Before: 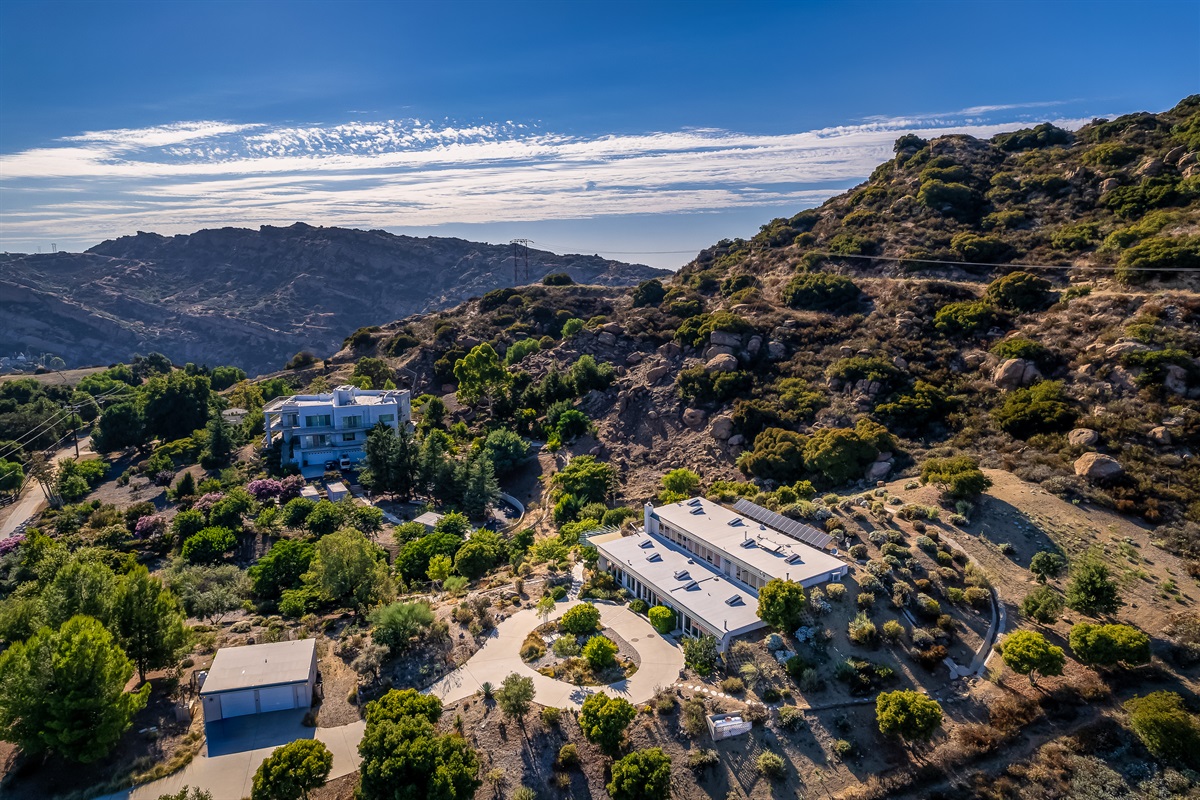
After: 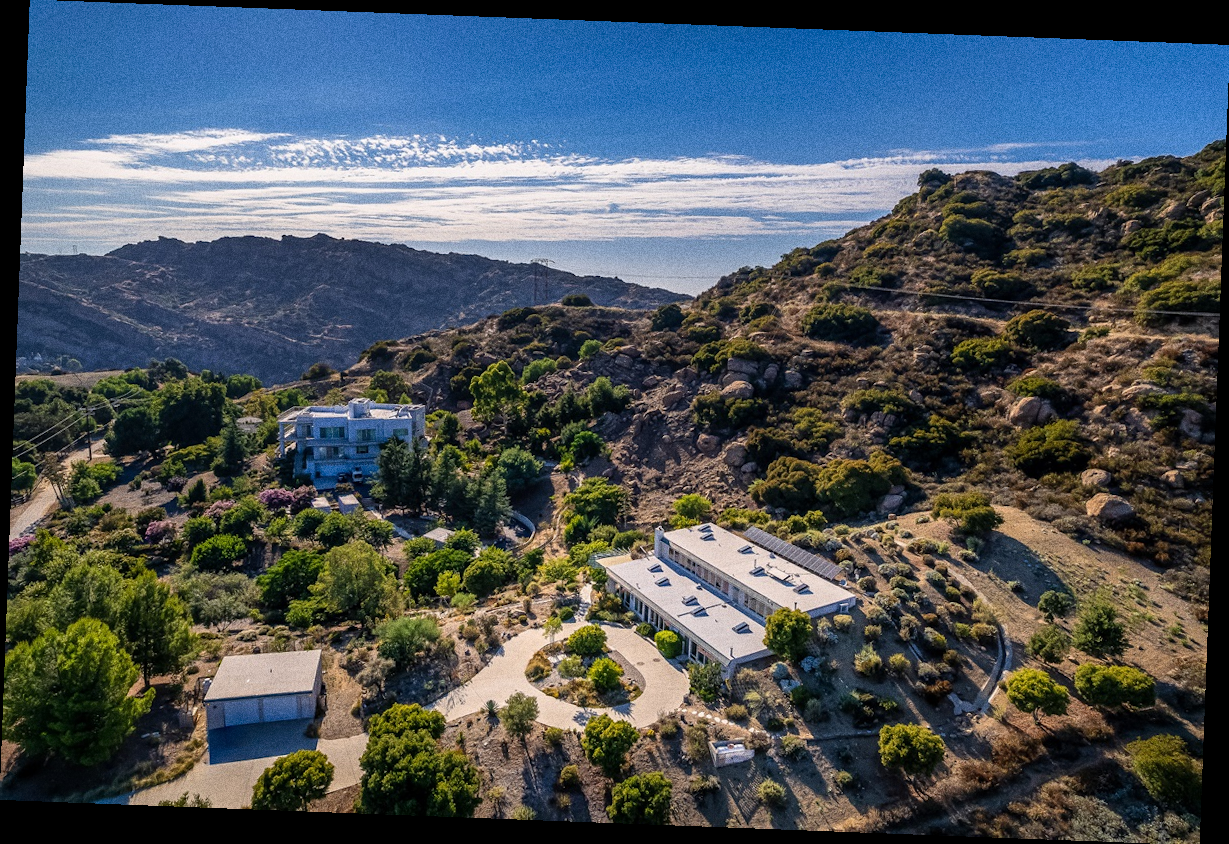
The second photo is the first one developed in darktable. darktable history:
grain: coarseness 11.82 ISO, strength 36.67%, mid-tones bias 74.17%
tone equalizer: on, module defaults
rotate and perspective: rotation 2.17°, automatic cropping off
